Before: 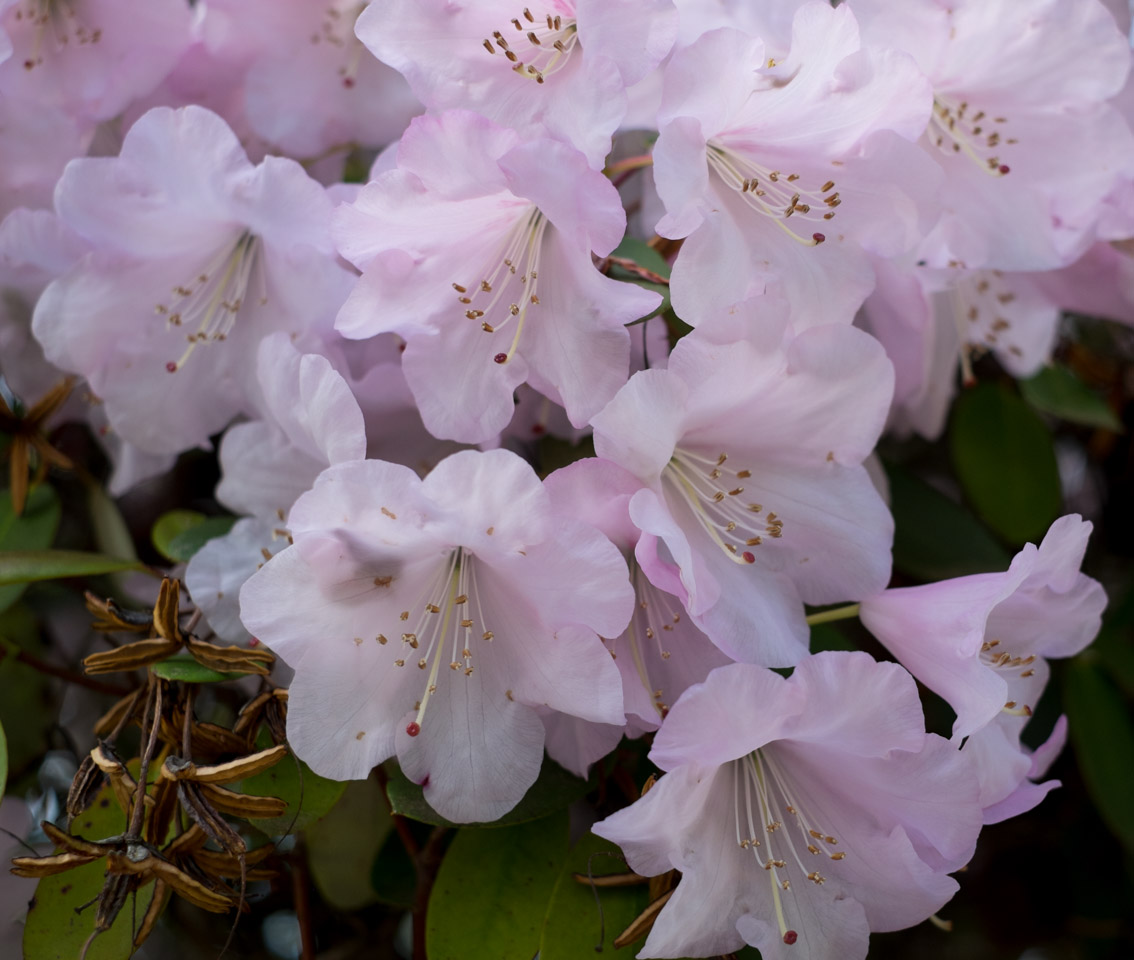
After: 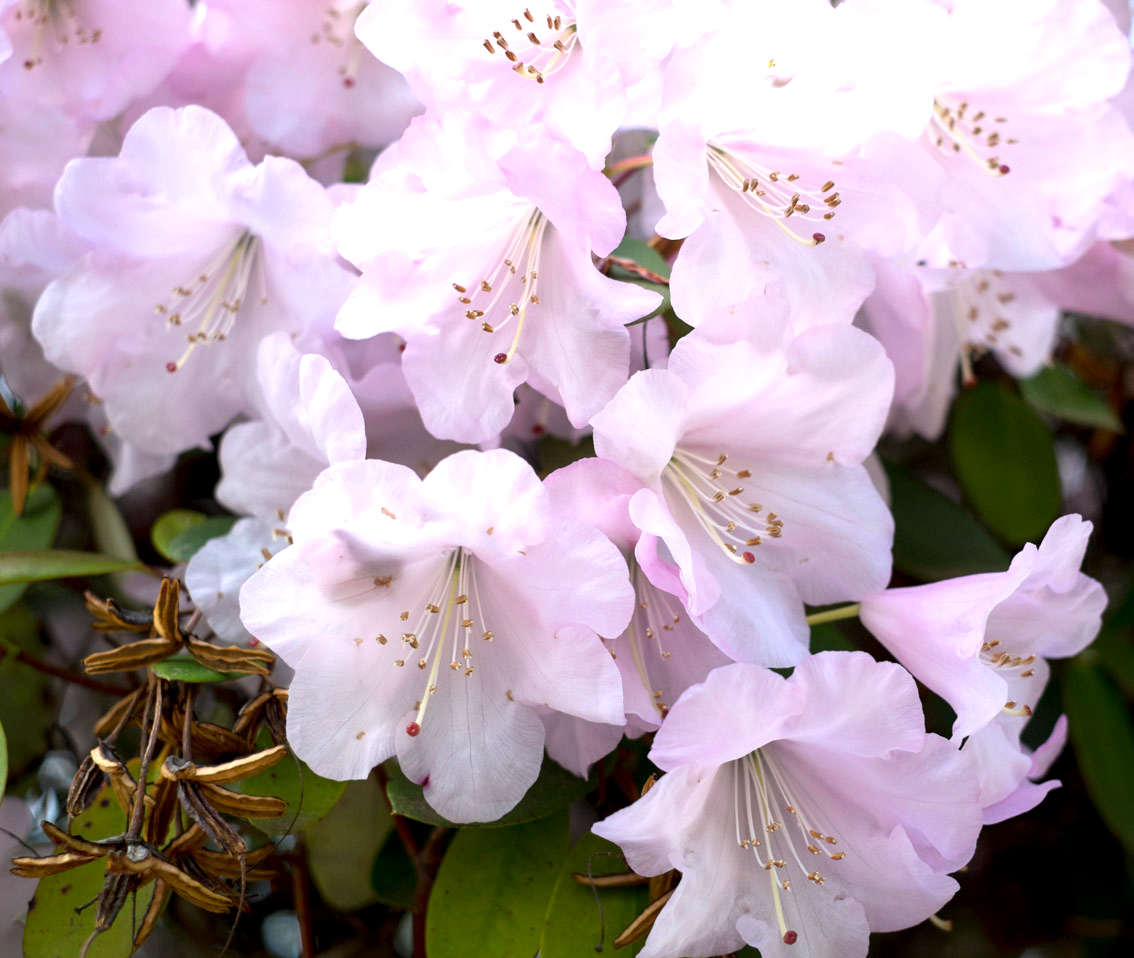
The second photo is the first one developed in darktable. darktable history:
exposure: black level correction 0.001, exposure 1.05 EV, compensate exposure bias true, compensate highlight preservation false
crop: top 0.05%, bottom 0.098%
